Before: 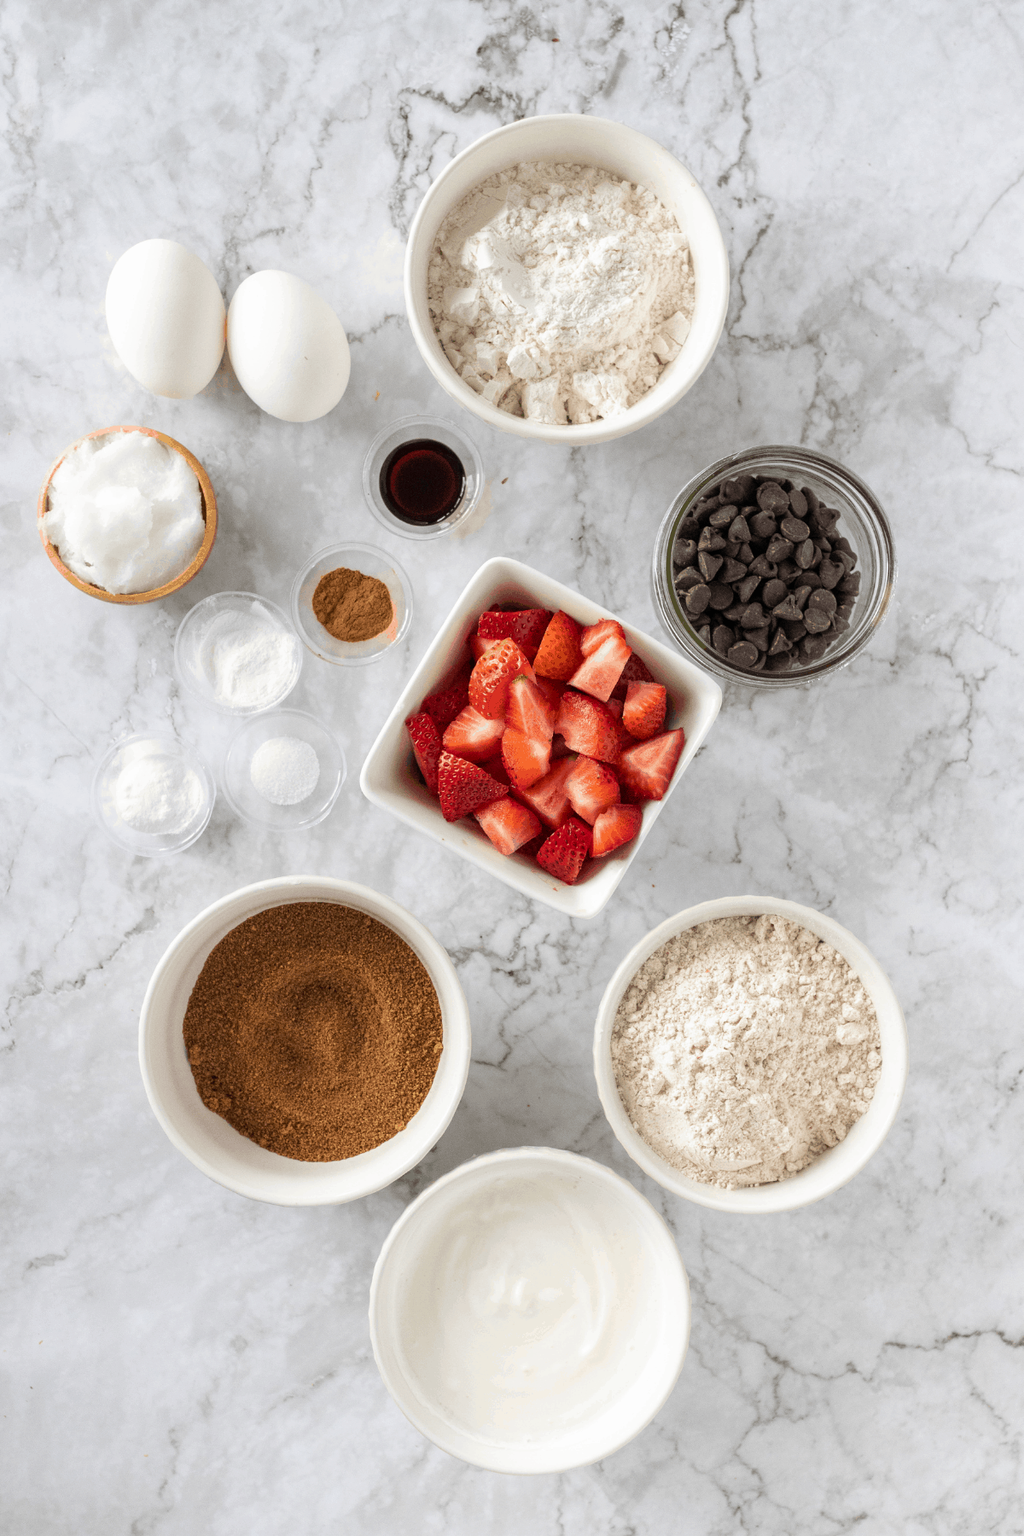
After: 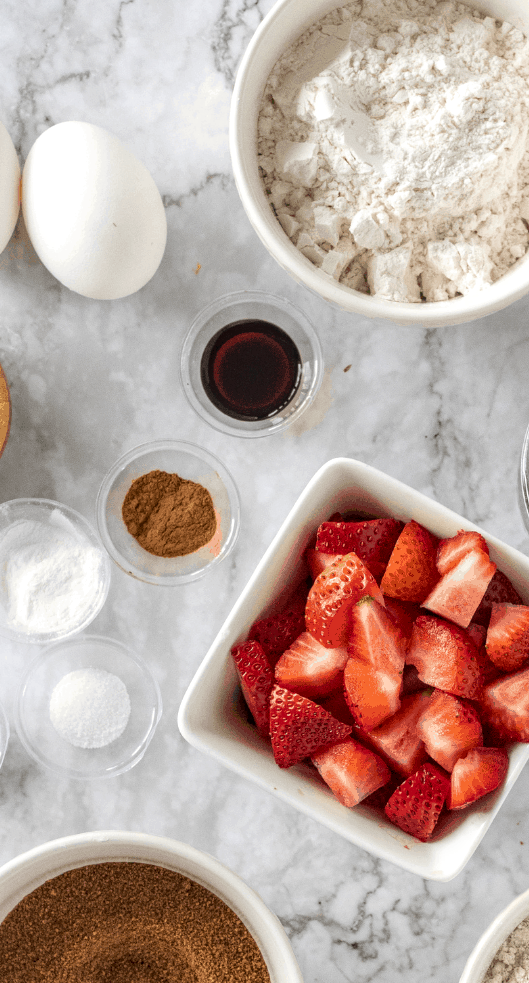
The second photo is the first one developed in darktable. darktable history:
local contrast: on, module defaults
crop: left 20.38%, top 10.857%, right 35.479%, bottom 34.49%
